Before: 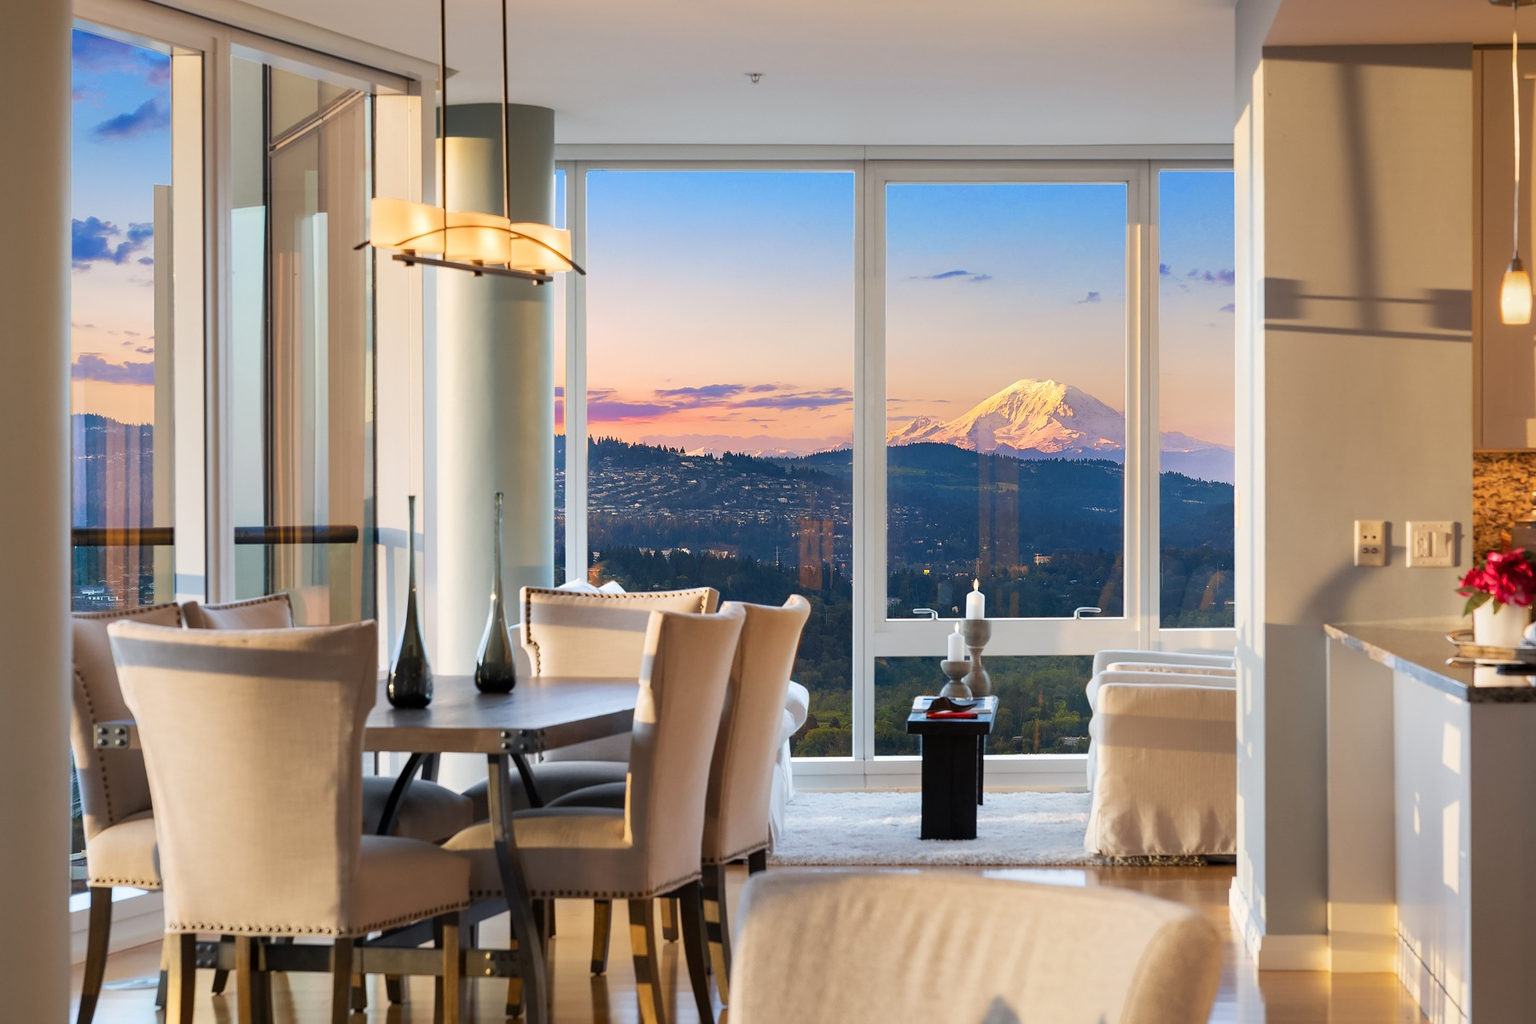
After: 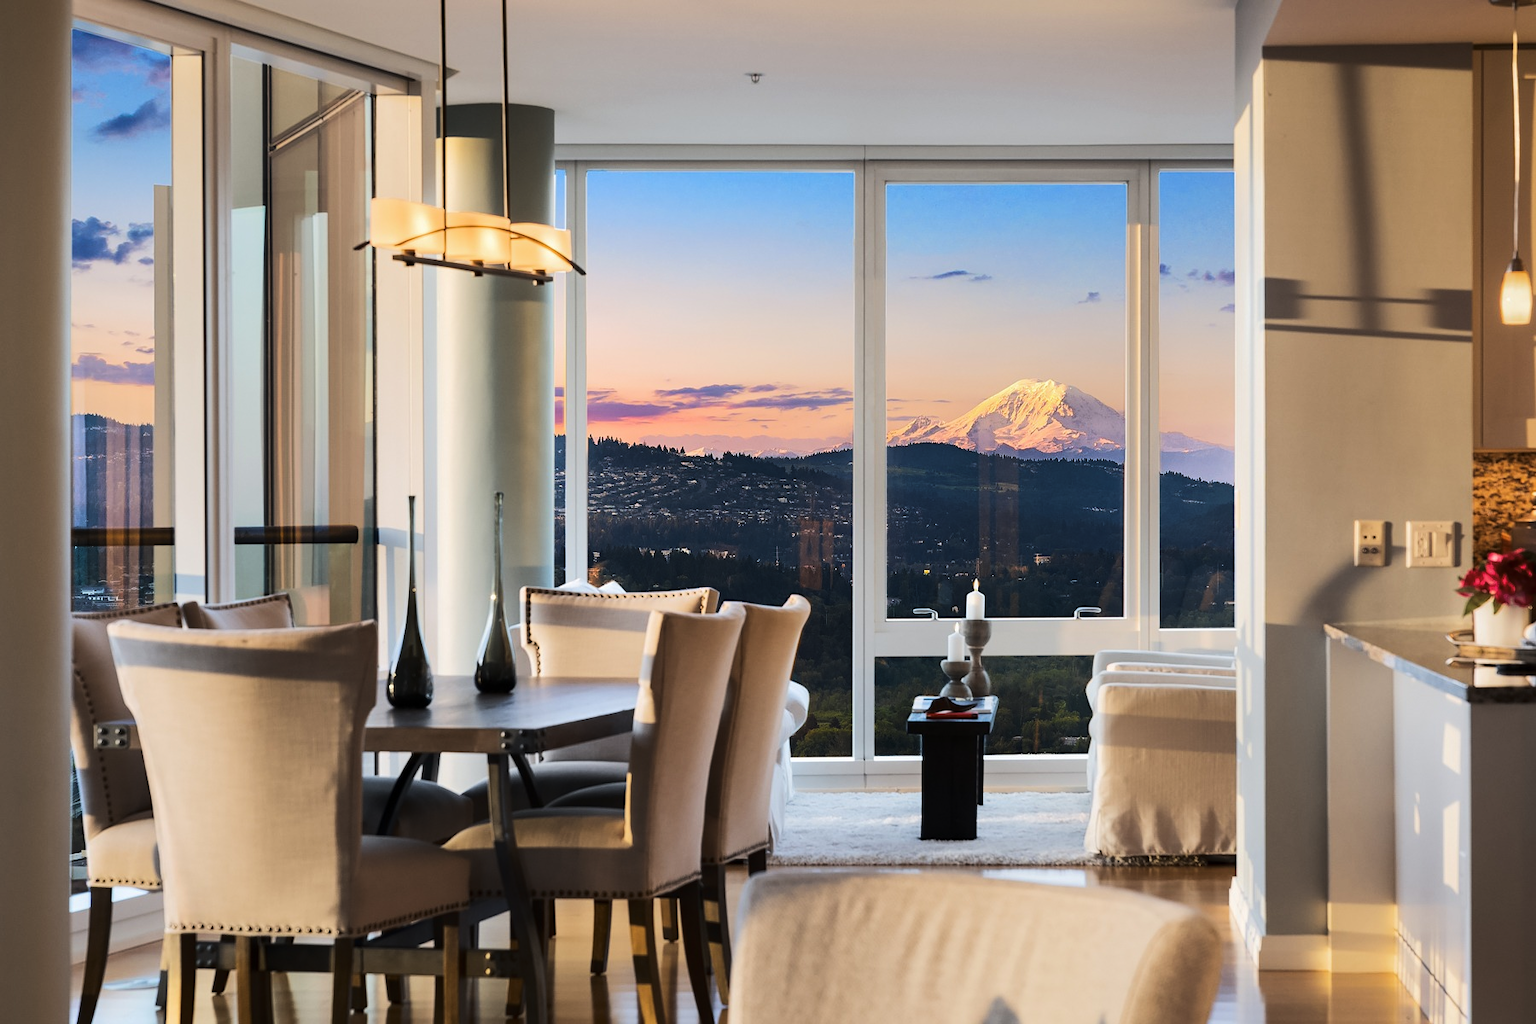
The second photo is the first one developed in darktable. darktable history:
tone curve: curves: ch0 [(0, 0) (0.003, 0.003) (0.011, 0.009) (0.025, 0.018) (0.044, 0.028) (0.069, 0.038) (0.1, 0.049) (0.136, 0.062) (0.177, 0.089) (0.224, 0.123) (0.277, 0.165) (0.335, 0.223) (0.399, 0.293) (0.468, 0.385) (0.543, 0.497) (0.623, 0.613) (0.709, 0.716) (0.801, 0.802) (0.898, 0.887) (1, 1)], color space Lab, linked channels, preserve colors none
